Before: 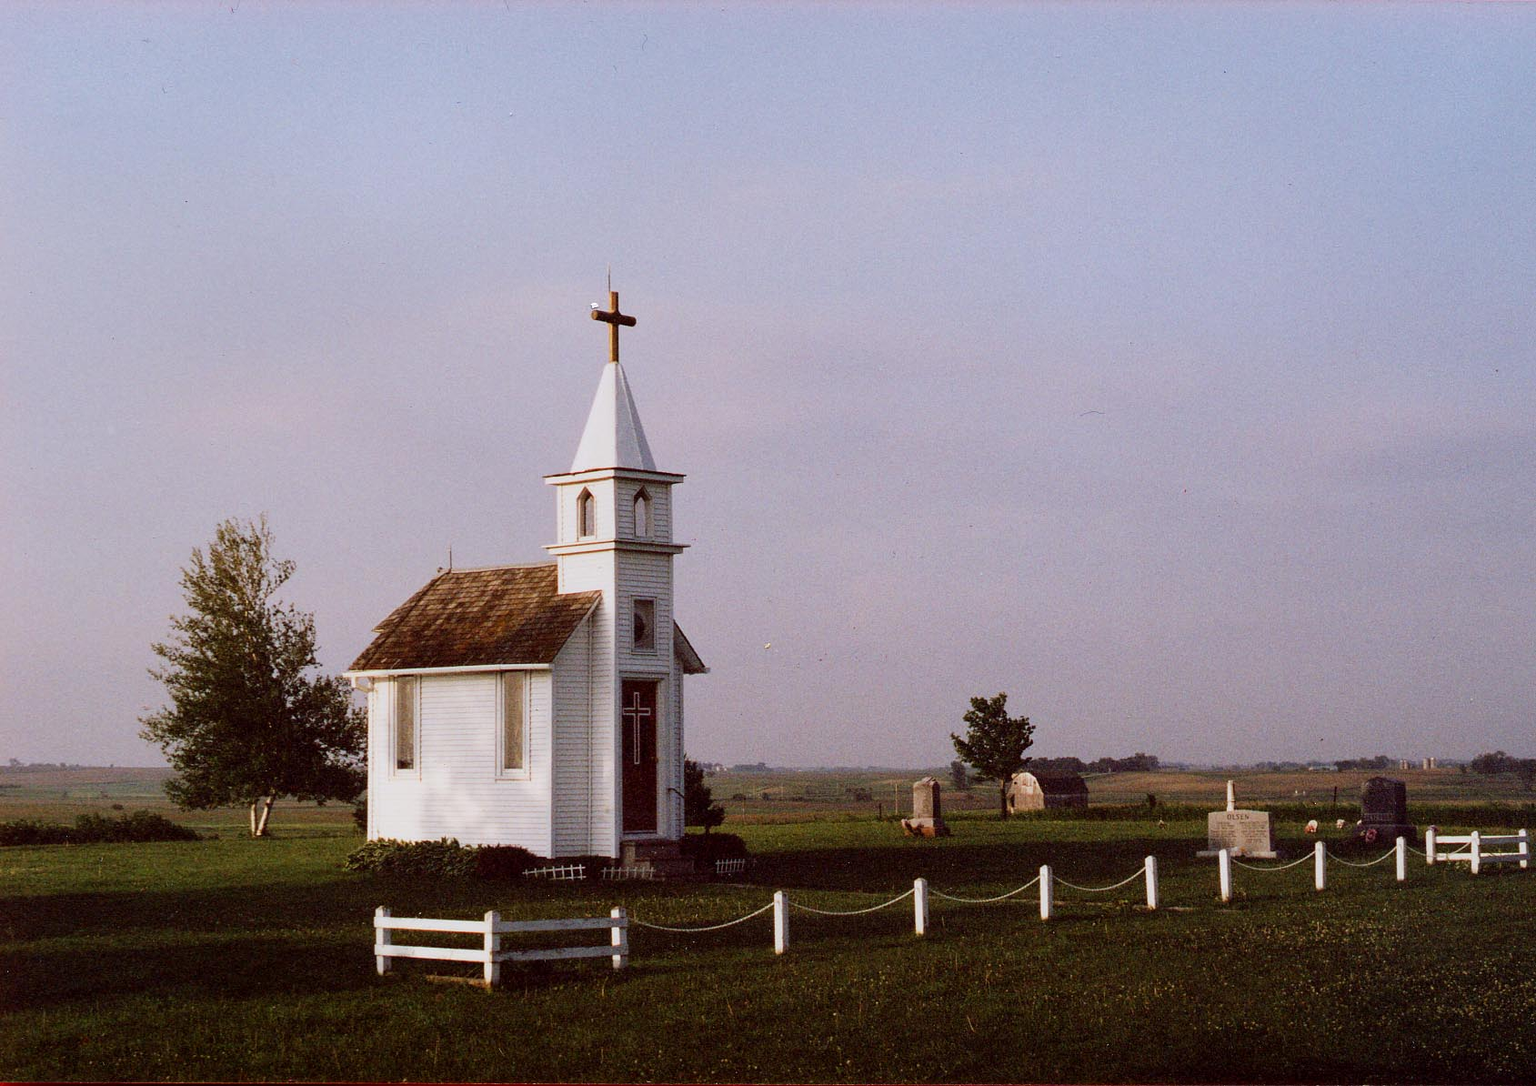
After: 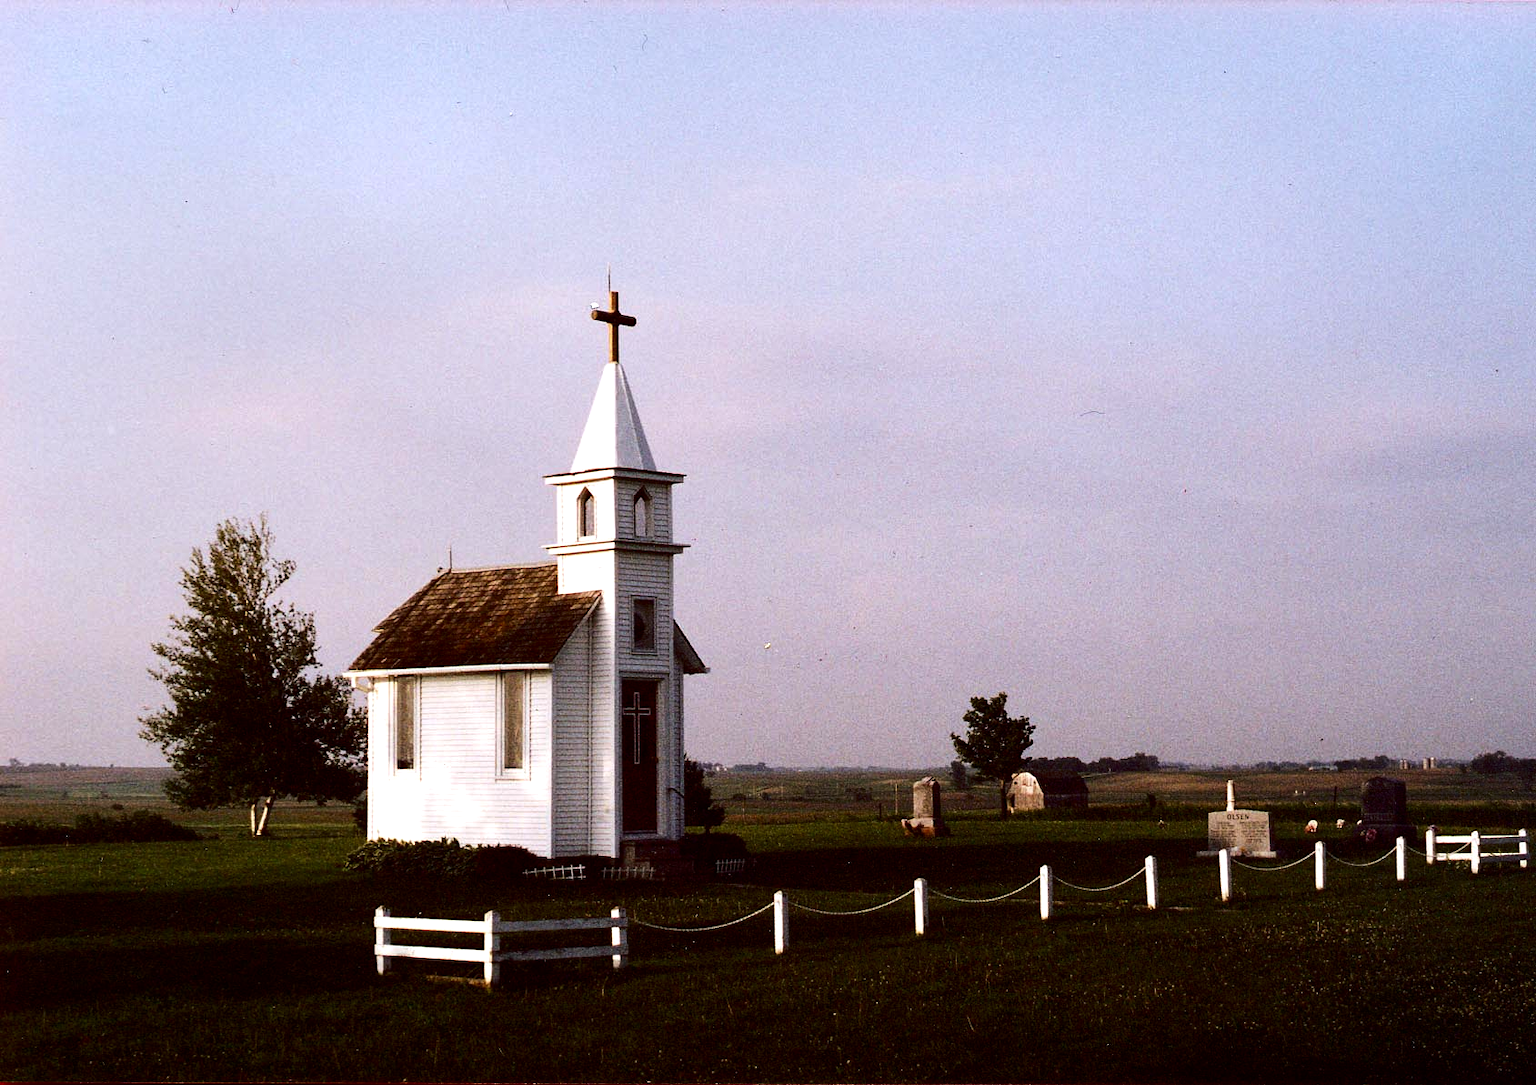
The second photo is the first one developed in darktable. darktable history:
tone equalizer: -8 EV -0.75 EV, -7 EV -0.7 EV, -6 EV -0.6 EV, -5 EV -0.4 EV, -3 EV 0.4 EV, -2 EV 0.6 EV, -1 EV 0.7 EV, +0 EV 0.75 EV, edges refinement/feathering 500, mask exposure compensation -1.57 EV, preserve details no
contrast brightness saturation: contrast 0.07, brightness -0.13, saturation 0.06
